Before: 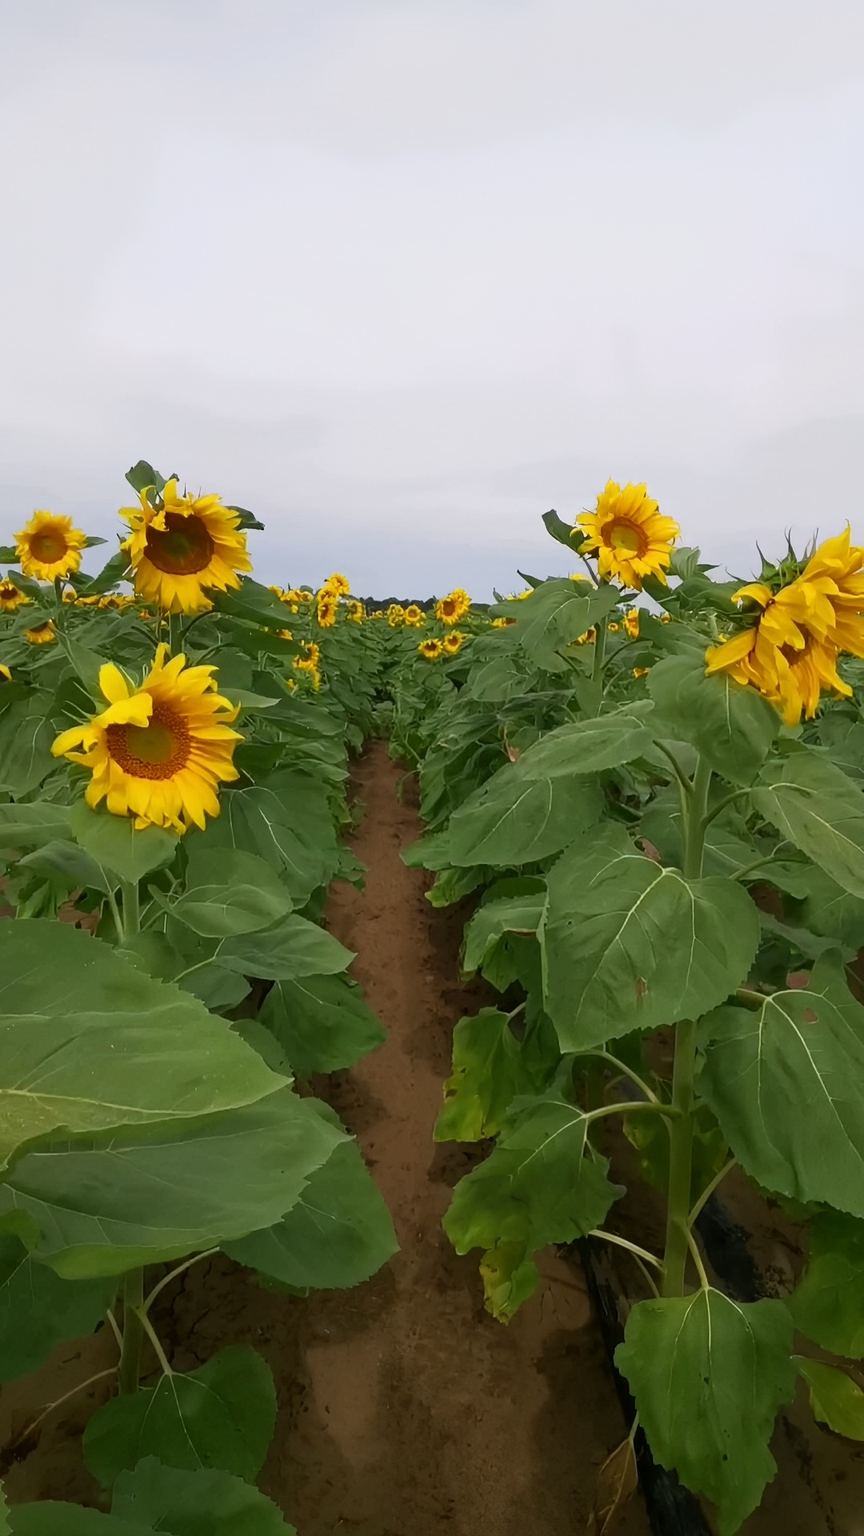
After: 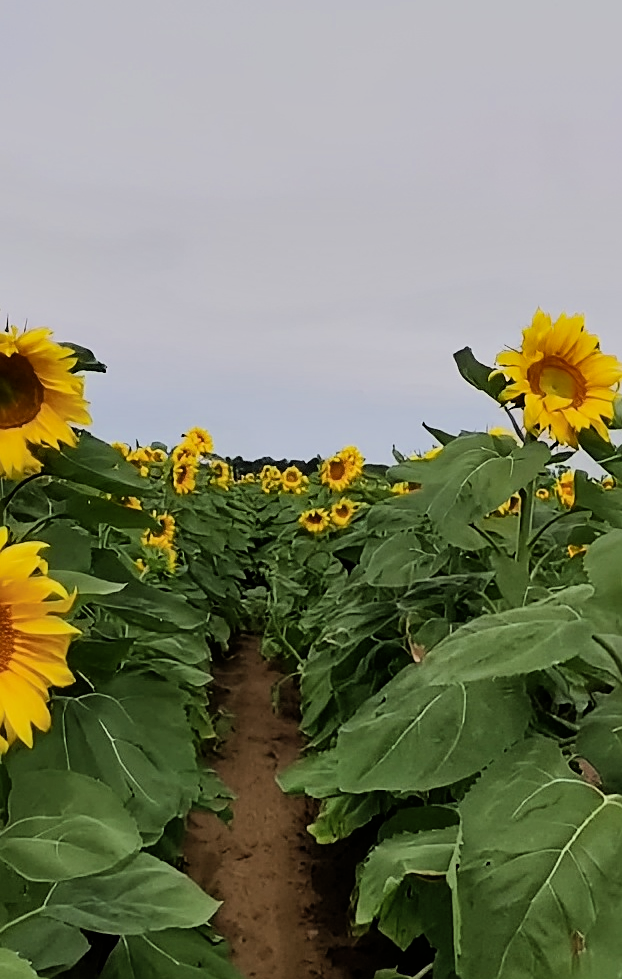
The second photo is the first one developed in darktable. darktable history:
sharpen: on, module defaults
crop: left 20.813%, top 15.129%, right 21.548%, bottom 33.837%
shadows and highlights: shadows 43.75, white point adjustment -1.34, soften with gaussian
filmic rgb: black relative exposure -7.5 EV, white relative exposure 5 EV, threshold 5.97 EV, hardness 3.32, contrast 1.301, color science v6 (2022), enable highlight reconstruction true
